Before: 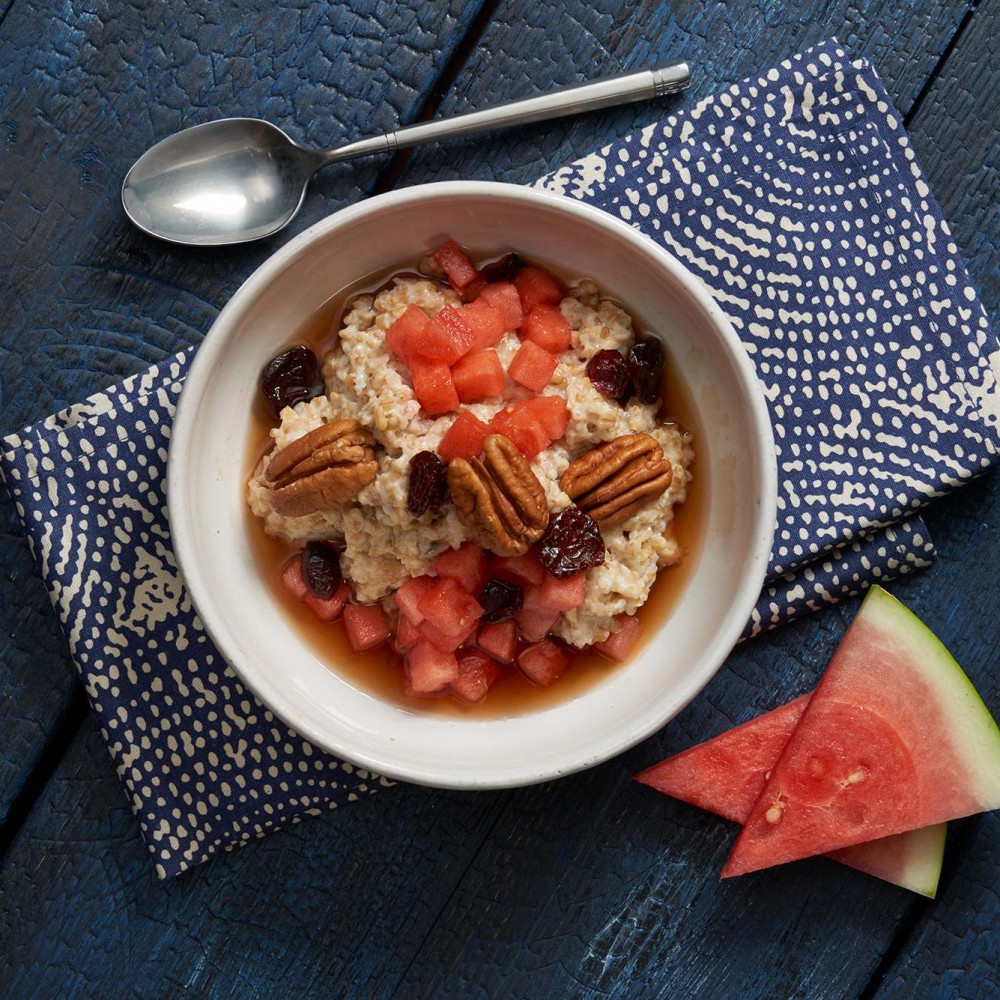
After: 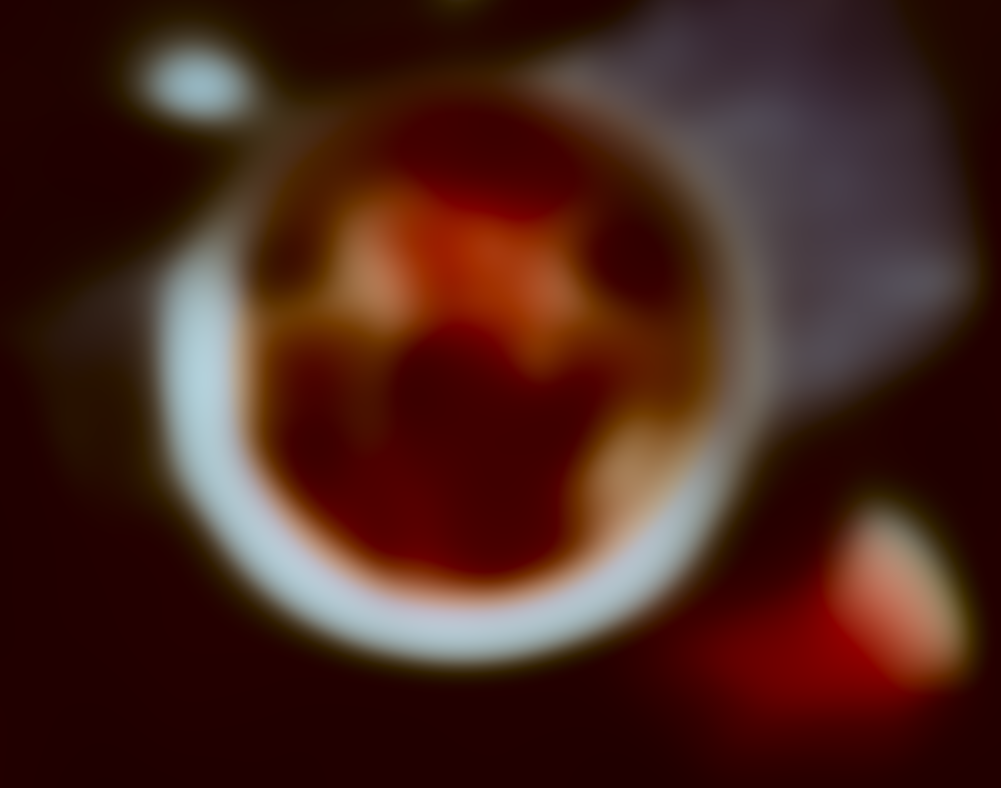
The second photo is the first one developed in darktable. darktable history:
color correction: highlights a* -14.62, highlights b* -16.22, shadows a* 10.12, shadows b* 29.4
exposure: black level correction 0, exposure 0.4 EV, compensate exposure bias true, compensate highlight preservation false
crop and rotate: left 1.814%, top 12.818%, right 0.25%, bottom 9.225%
white balance: red 0.931, blue 1.11
rotate and perspective: lens shift (vertical) 0.048, lens shift (horizontal) -0.024, automatic cropping off
lowpass: radius 31.92, contrast 1.72, brightness -0.98, saturation 0.94
tone curve: curves: ch0 [(0, 0.015) (0.037, 0.032) (0.131, 0.113) (0.275, 0.26) (0.497, 0.531) (0.617, 0.663) (0.704, 0.748) (0.813, 0.842) (0.911, 0.931) (0.997, 1)]; ch1 [(0, 0) (0.301, 0.3) (0.444, 0.438) (0.493, 0.494) (0.501, 0.499) (0.534, 0.543) (0.582, 0.605) (0.658, 0.687) (0.746, 0.79) (1, 1)]; ch2 [(0, 0) (0.246, 0.234) (0.36, 0.356) (0.415, 0.426) (0.476, 0.492) (0.502, 0.499) (0.525, 0.513) (0.533, 0.534) (0.586, 0.598) (0.634, 0.643) (0.706, 0.717) (0.853, 0.83) (1, 0.951)], color space Lab, independent channels, preserve colors none
